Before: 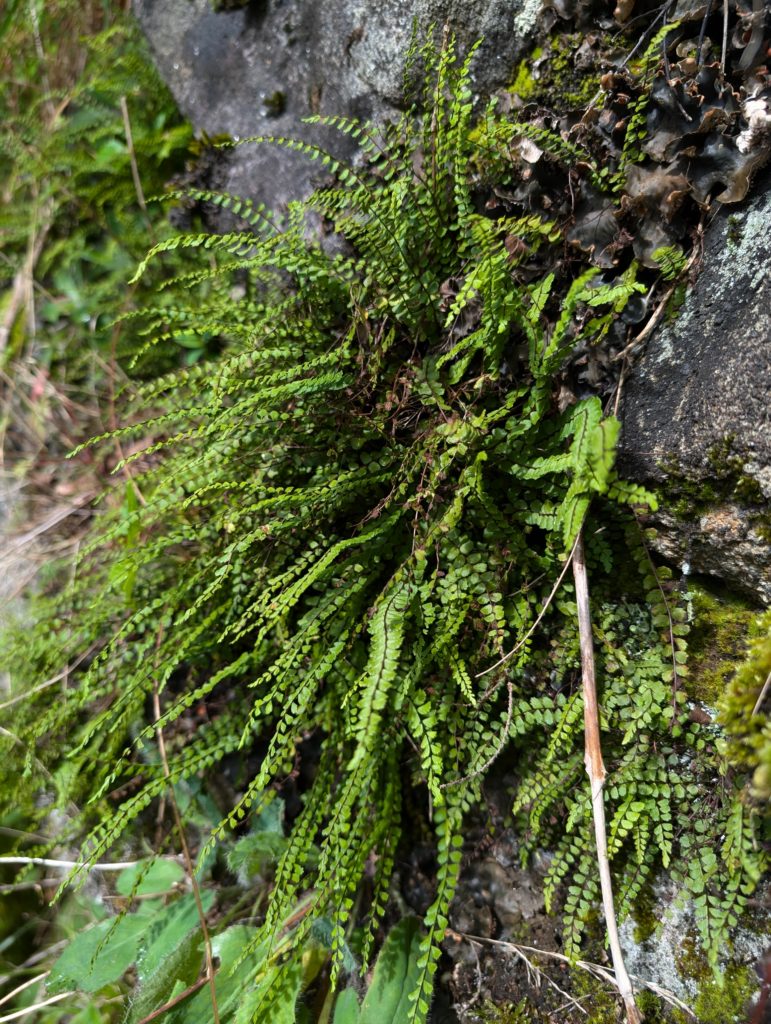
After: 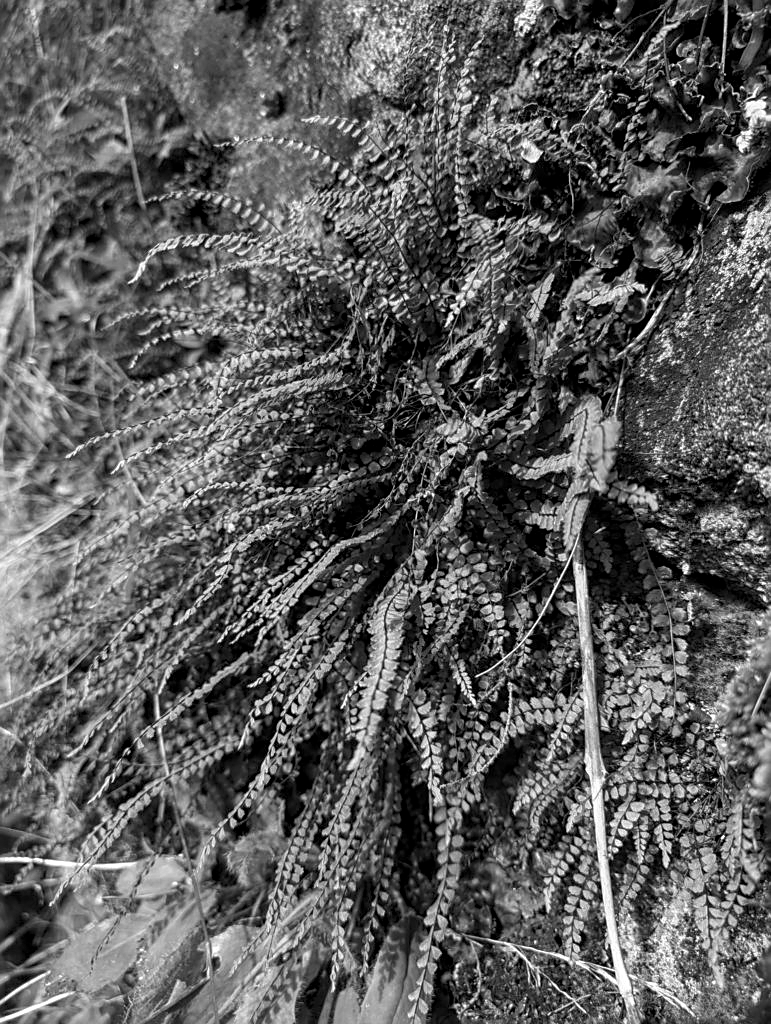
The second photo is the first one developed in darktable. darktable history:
sharpen: on, module defaults
monochrome: size 1
local contrast: detail 130%
